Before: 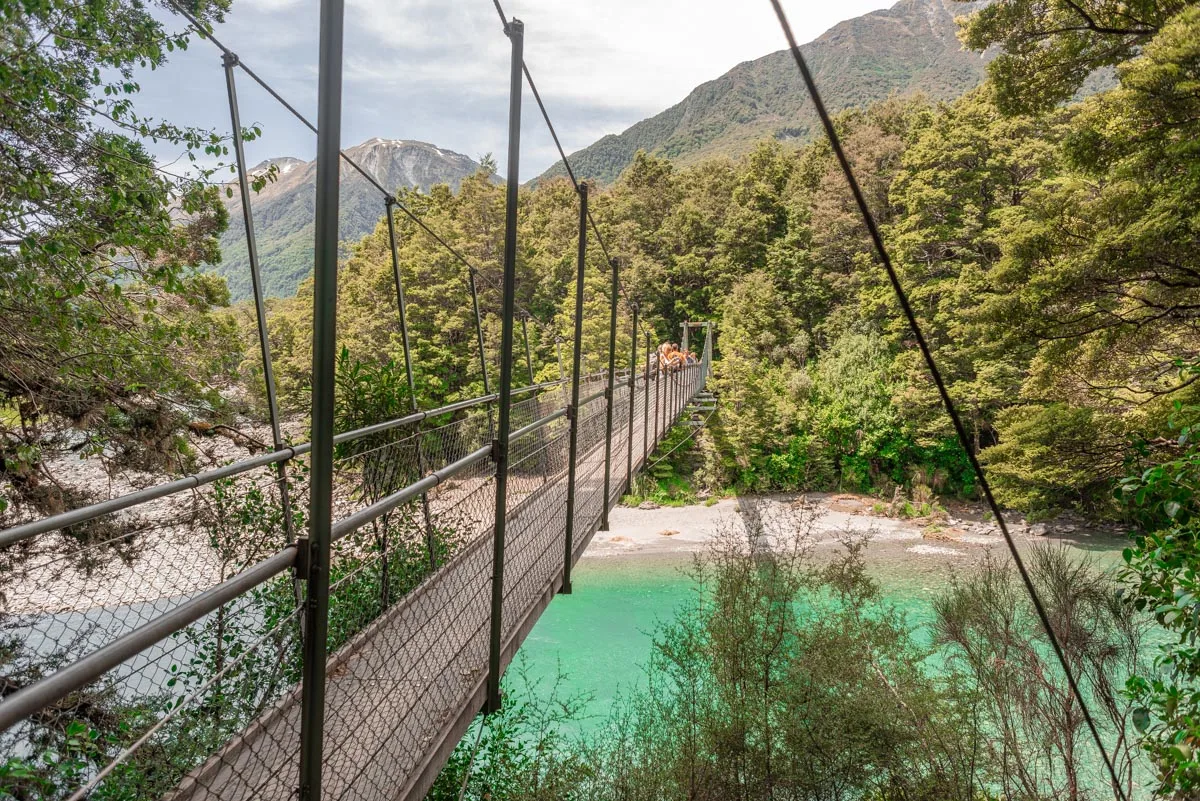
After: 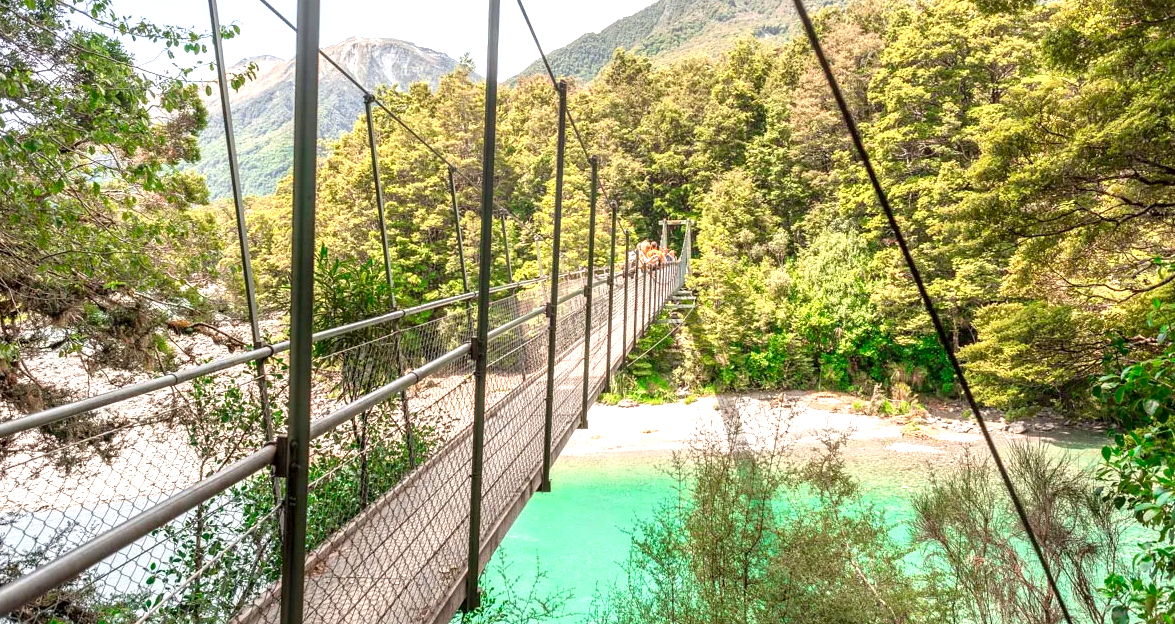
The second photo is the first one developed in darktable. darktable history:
color correction: saturation 1.1
crop and rotate: left 1.814%, top 12.818%, right 0.25%, bottom 9.225%
exposure: black level correction 0.001, exposure 1 EV, compensate highlight preservation false
